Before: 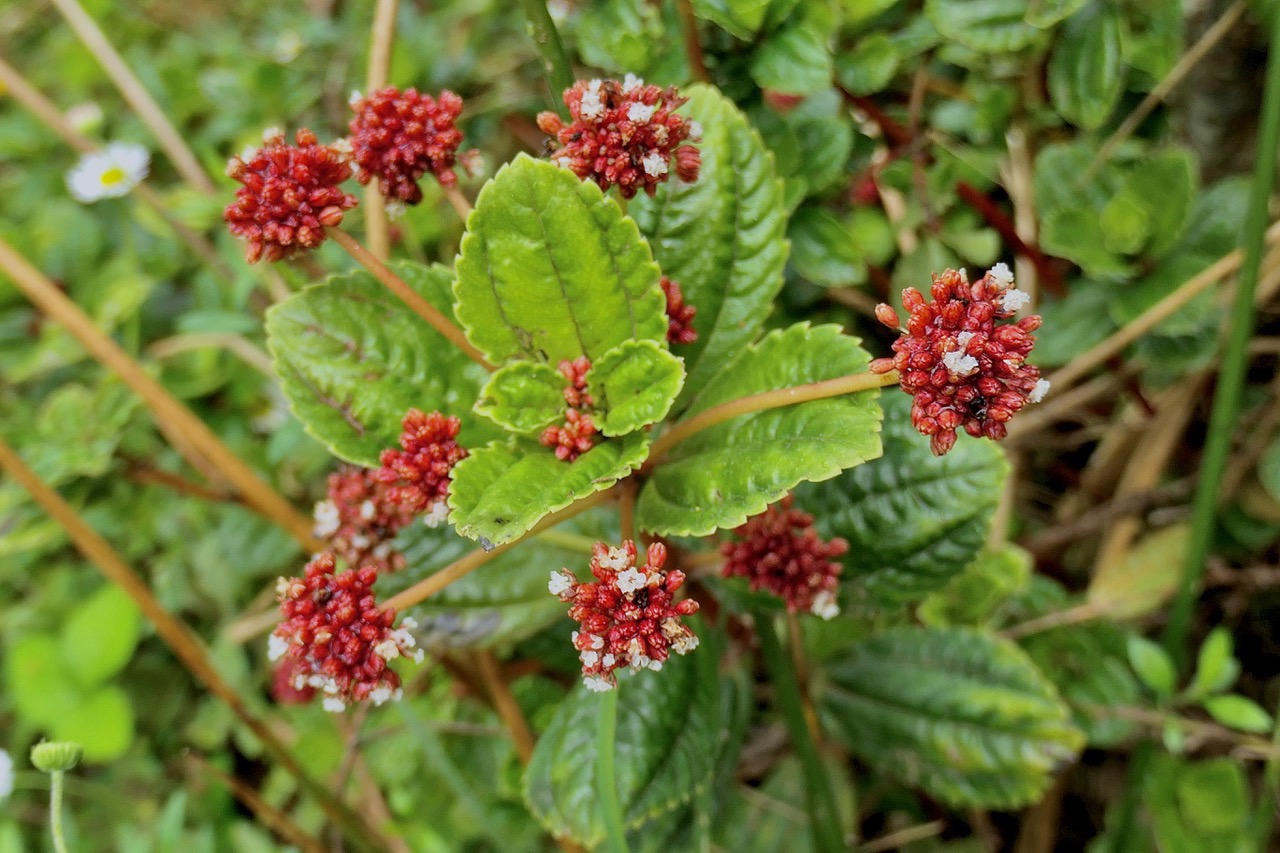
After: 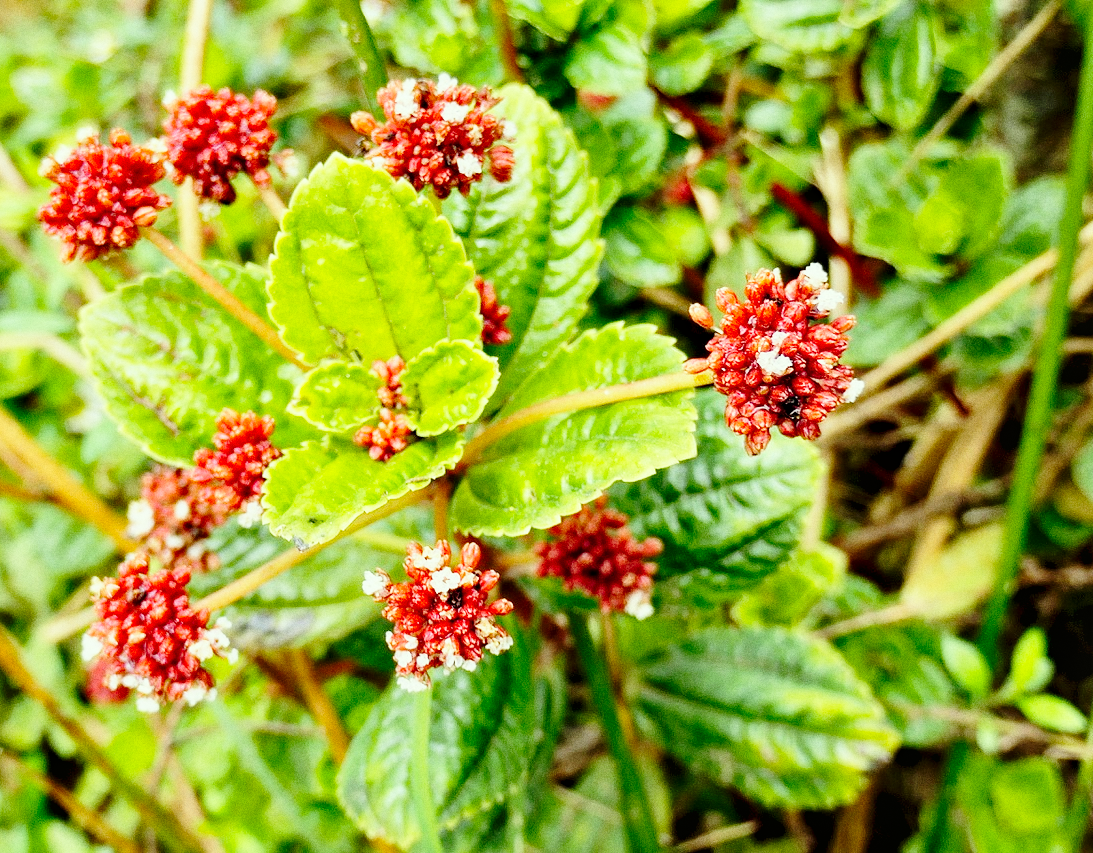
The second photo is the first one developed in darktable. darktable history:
color correction: highlights a* -4.73, highlights b* 5.06, saturation 0.97
crop and rotate: left 14.584%
grain: coarseness 0.09 ISO
base curve: curves: ch0 [(0, 0) (0.028, 0.03) (0.105, 0.232) (0.387, 0.748) (0.754, 0.968) (1, 1)], fusion 1, exposure shift 0.576, preserve colors none
